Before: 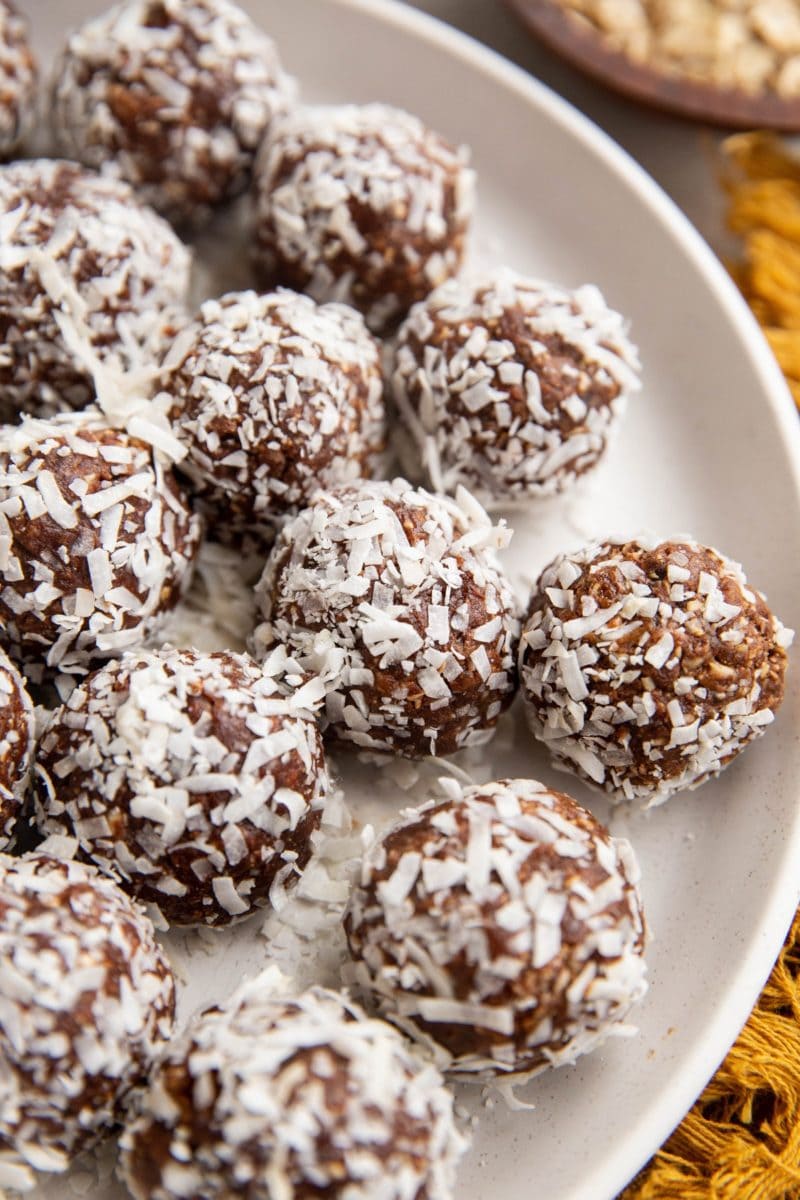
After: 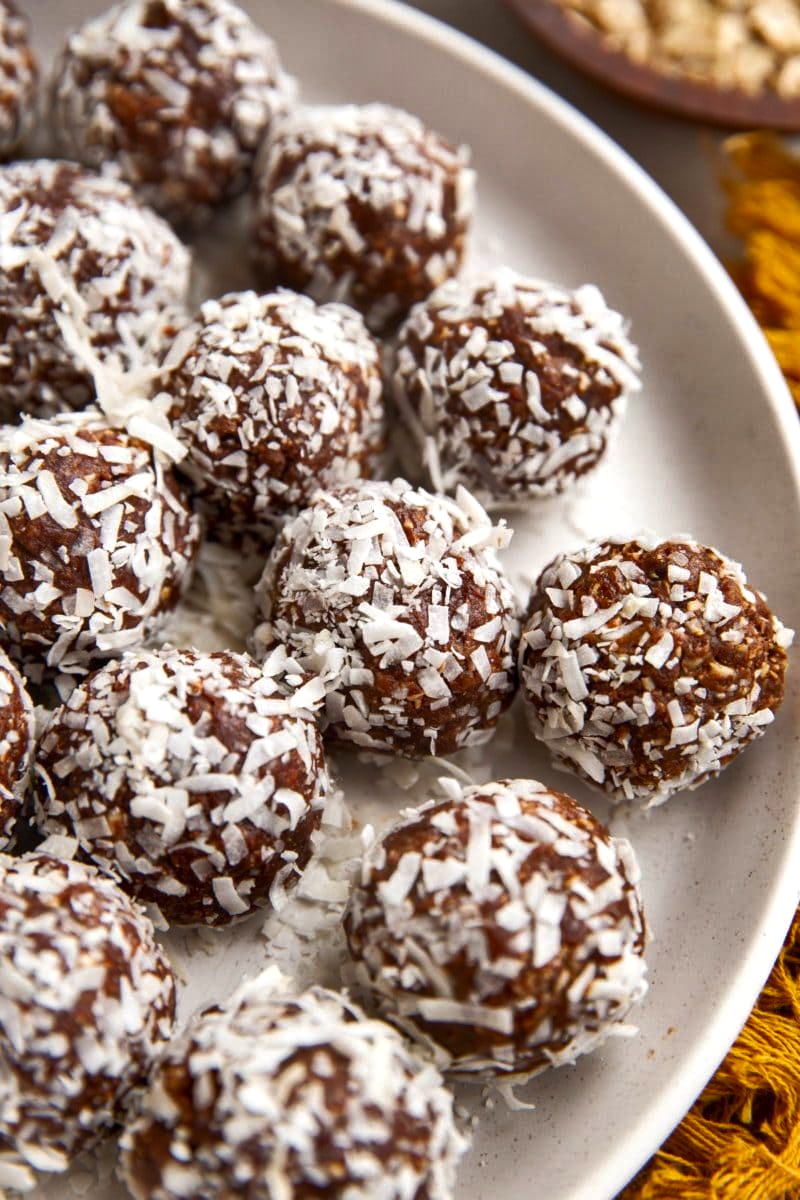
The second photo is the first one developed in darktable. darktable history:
exposure: exposure 0.497 EV, compensate highlight preservation false
shadows and highlights: shadows 81.47, white point adjustment -8.92, highlights -61.47, soften with gaussian
